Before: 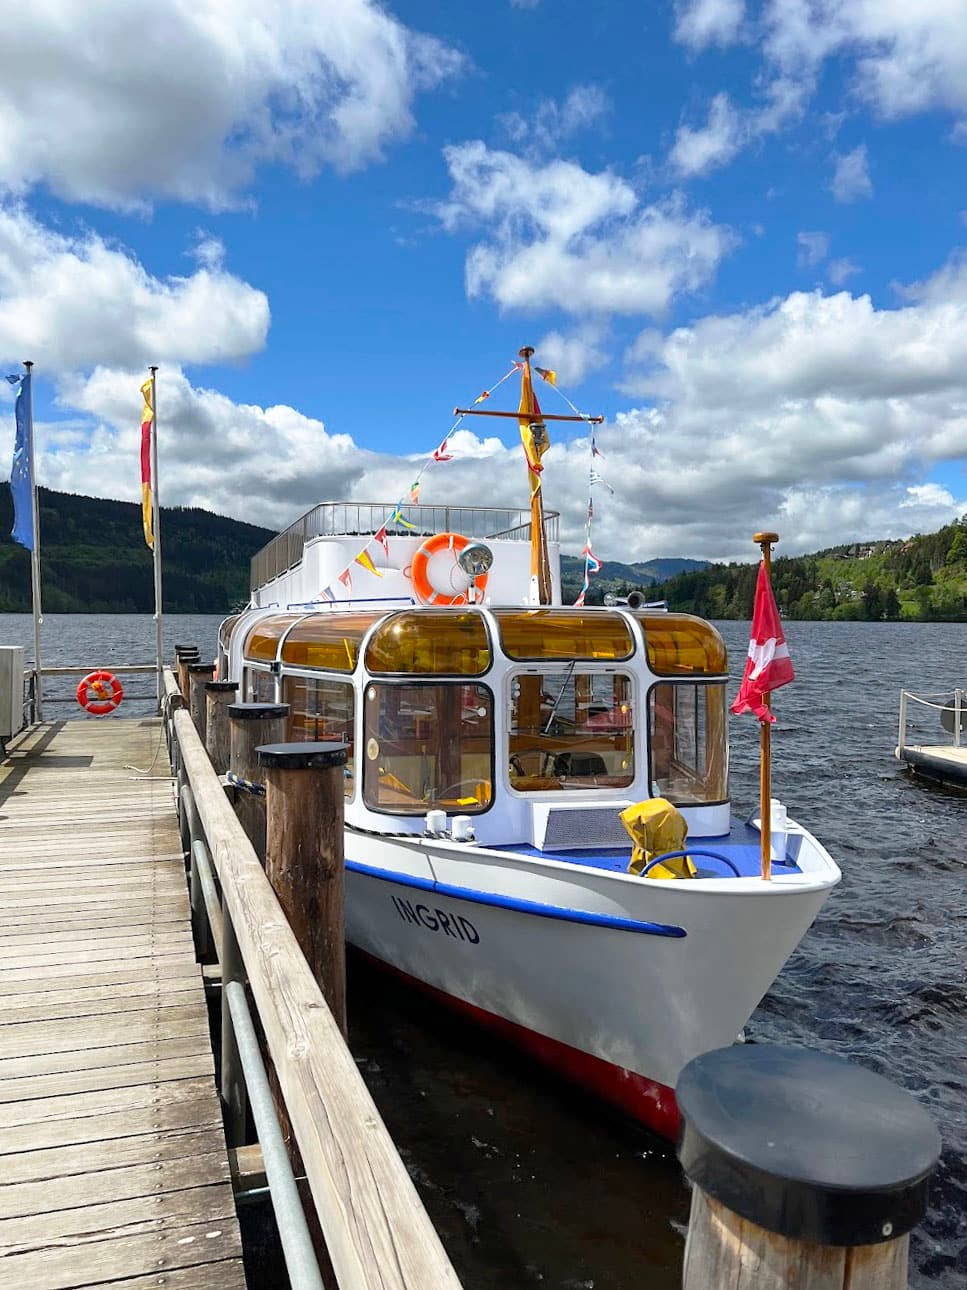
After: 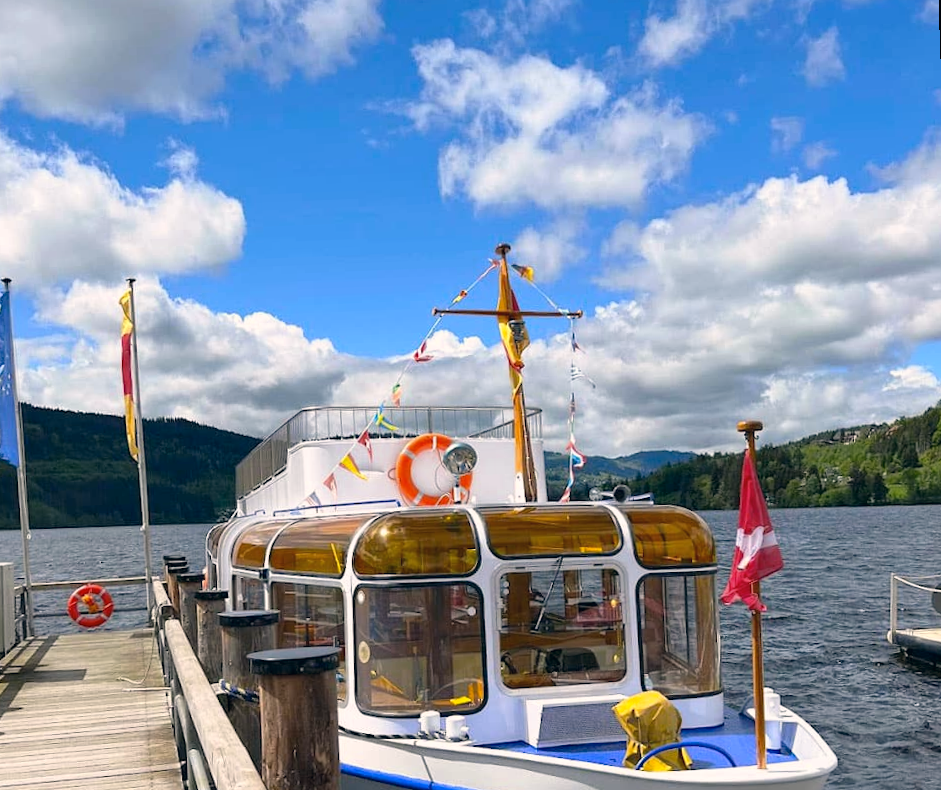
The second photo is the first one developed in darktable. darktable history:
white balance: emerald 1
color zones: curves: ch0 [(0.068, 0.464) (0.25, 0.5) (0.48, 0.508) (0.75, 0.536) (0.886, 0.476) (0.967, 0.456)]; ch1 [(0.066, 0.456) (0.25, 0.5) (0.616, 0.508) (0.746, 0.56) (0.934, 0.444)]
color correction: highlights a* 5.38, highlights b* 5.3, shadows a* -4.26, shadows b* -5.11
crop and rotate: top 4.848%, bottom 29.503%
rotate and perspective: rotation -2.12°, lens shift (vertical) 0.009, lens shift (horizontal) -0.008, automatic cropping original format, crop left 0.036, crop right 0.964, crop top 0.05, crop bottom 0.959
